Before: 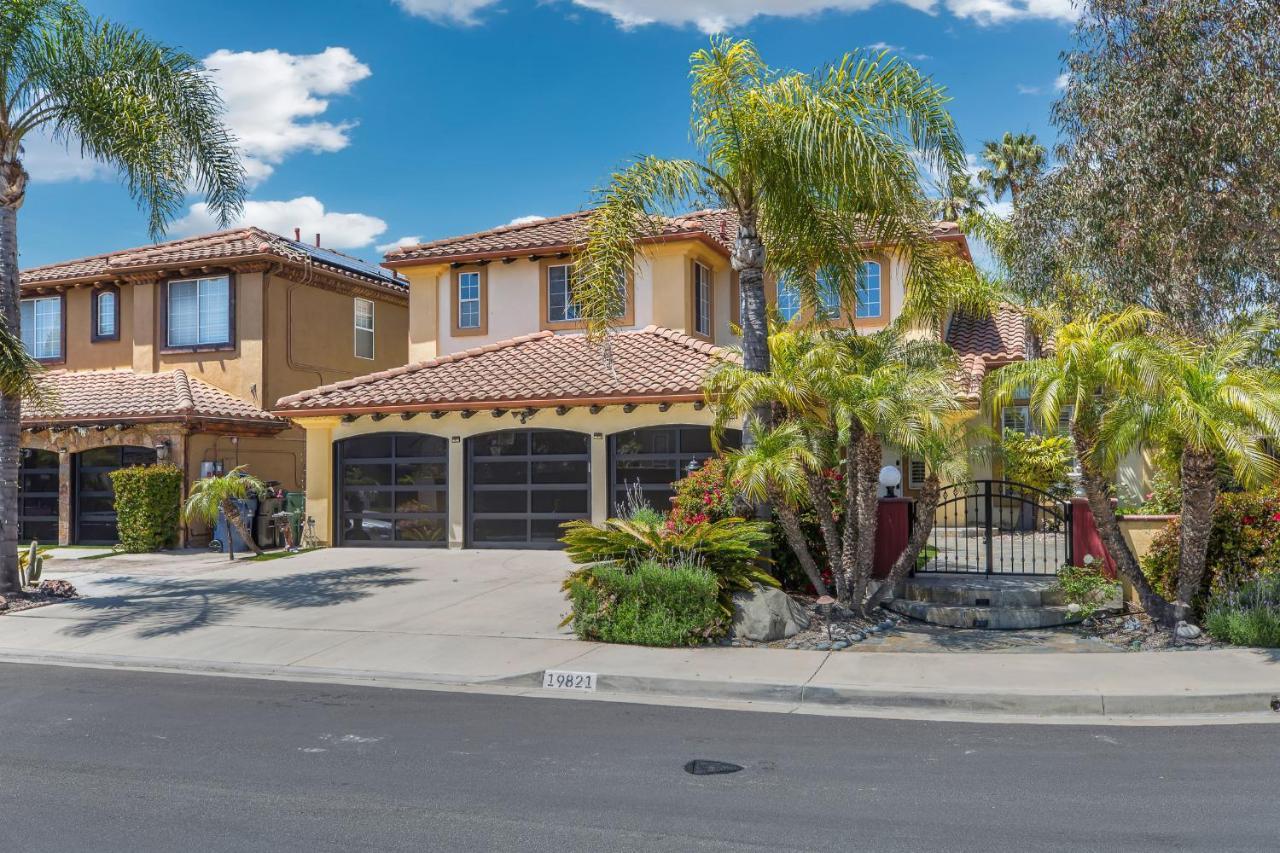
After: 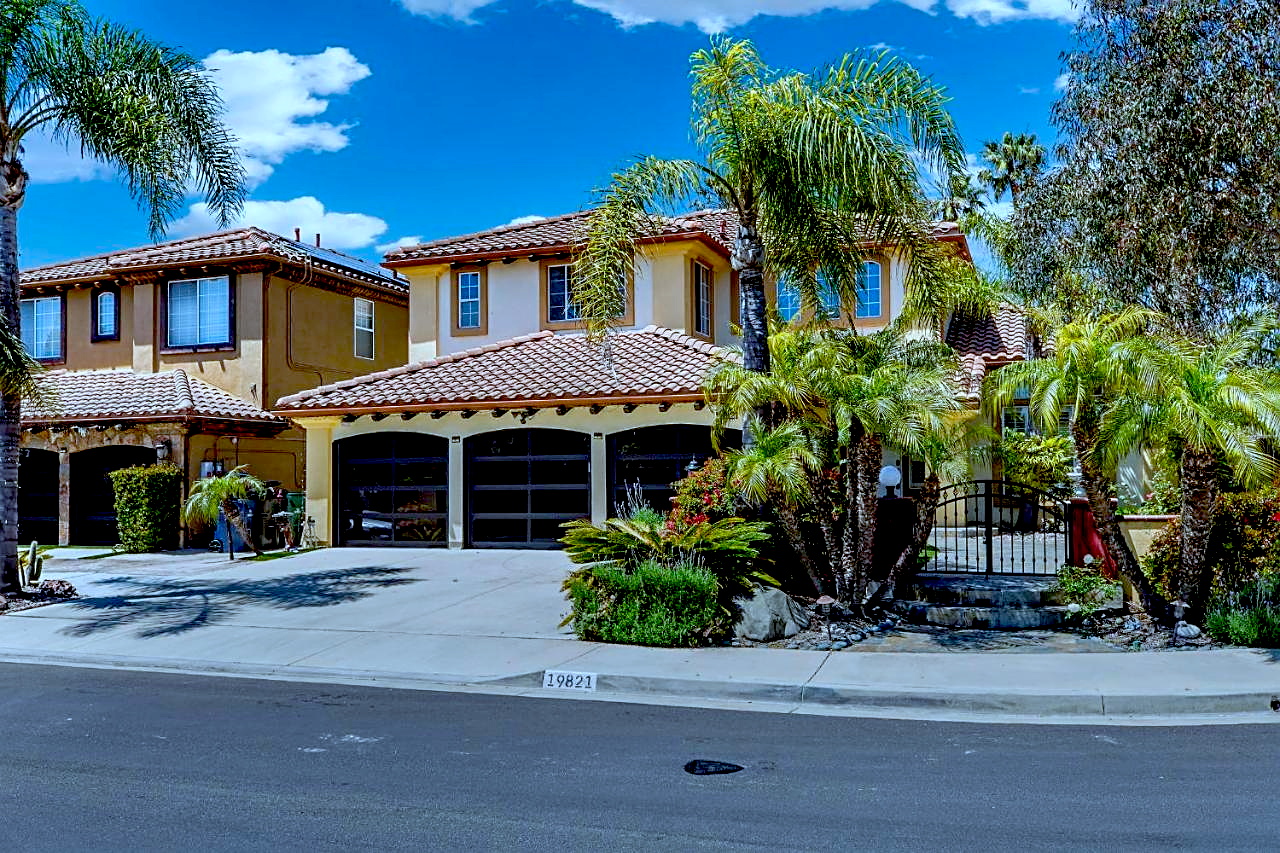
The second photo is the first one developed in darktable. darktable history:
sharpen: on, module defaults
color calibration: x 0.396, y 0.386, temperature 3669 K
exposure: black level correction 0.056, compensate highlight preservation false
